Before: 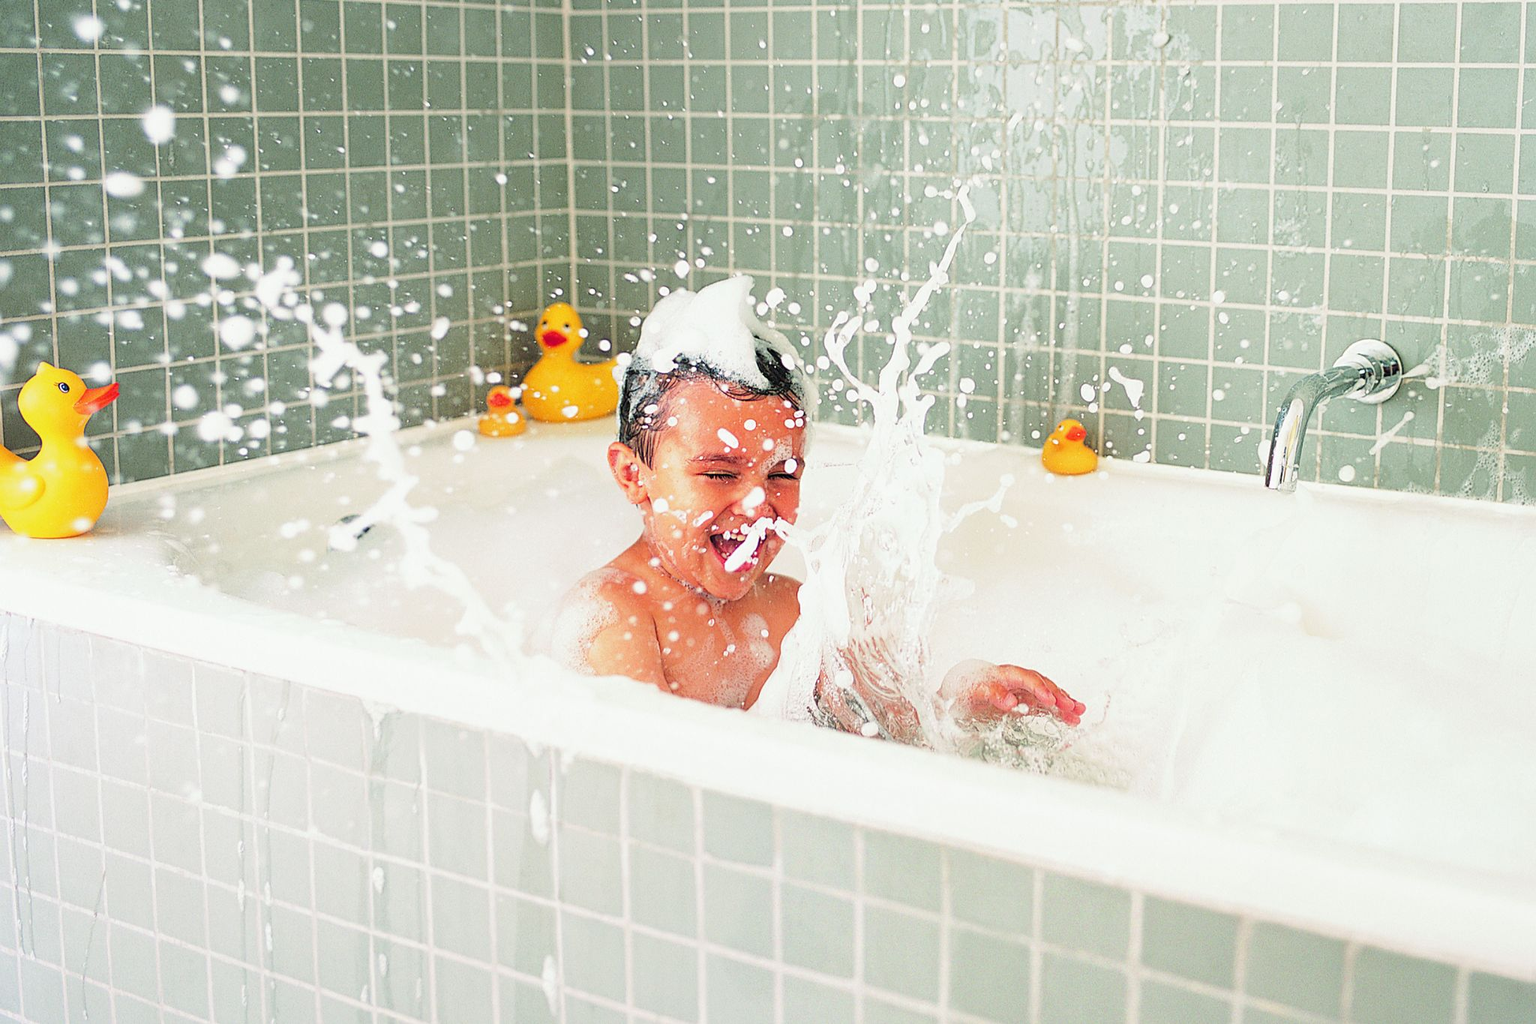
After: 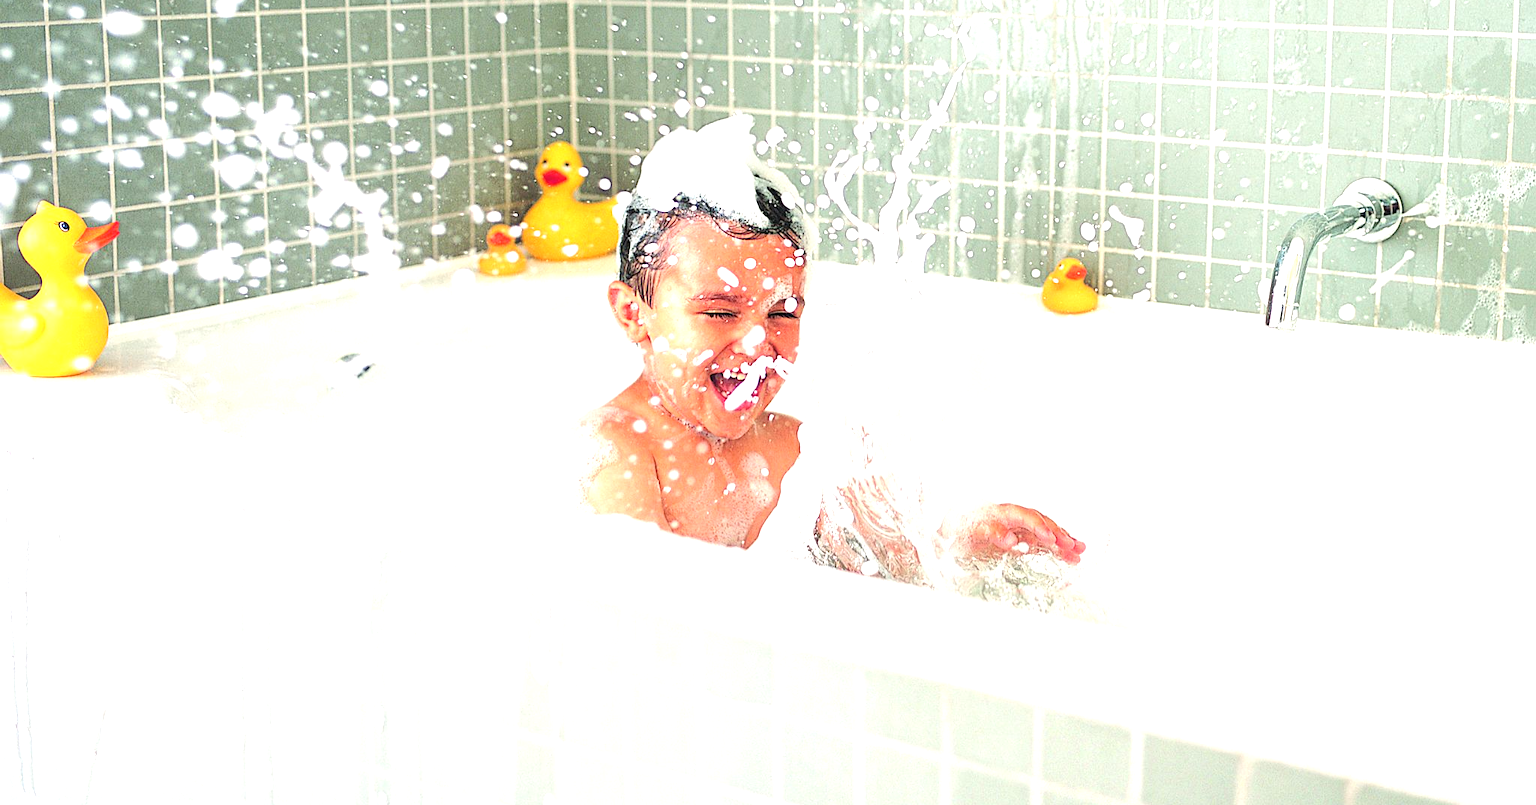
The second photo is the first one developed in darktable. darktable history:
exposure: black level correction 0, exposure 0.6 EV, compensate highlight preservation false
crop and rotate: top 15.774%, bottom 5.506%
shadows and highlights: shadows -10, white point adjustment 1.5, highlights 10
